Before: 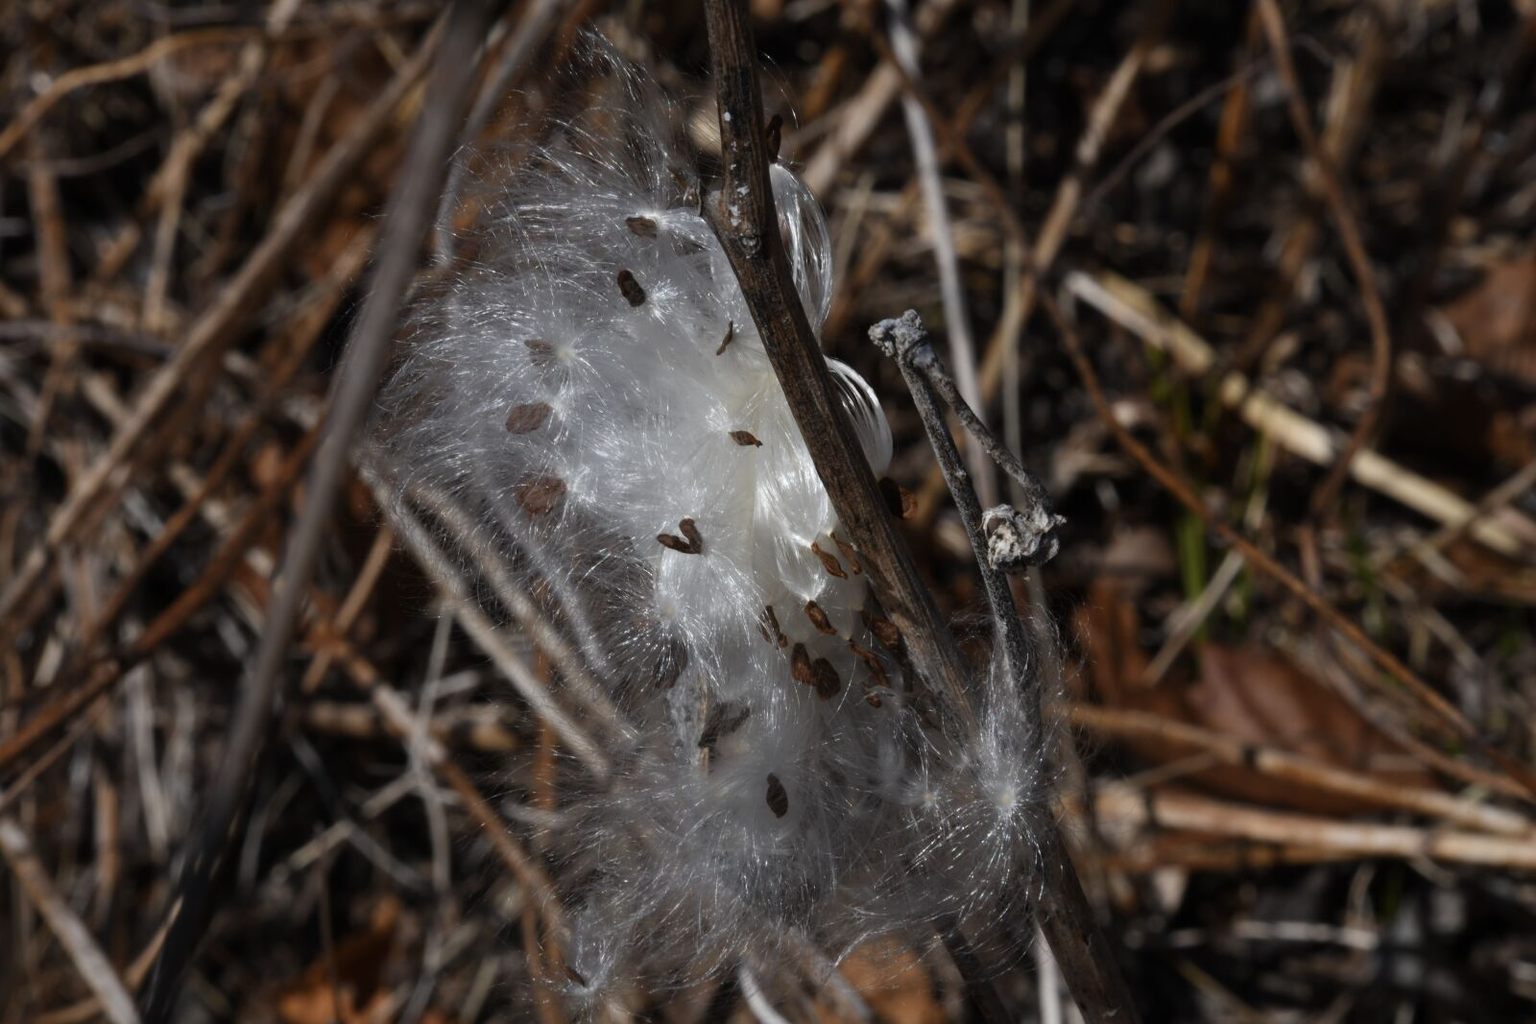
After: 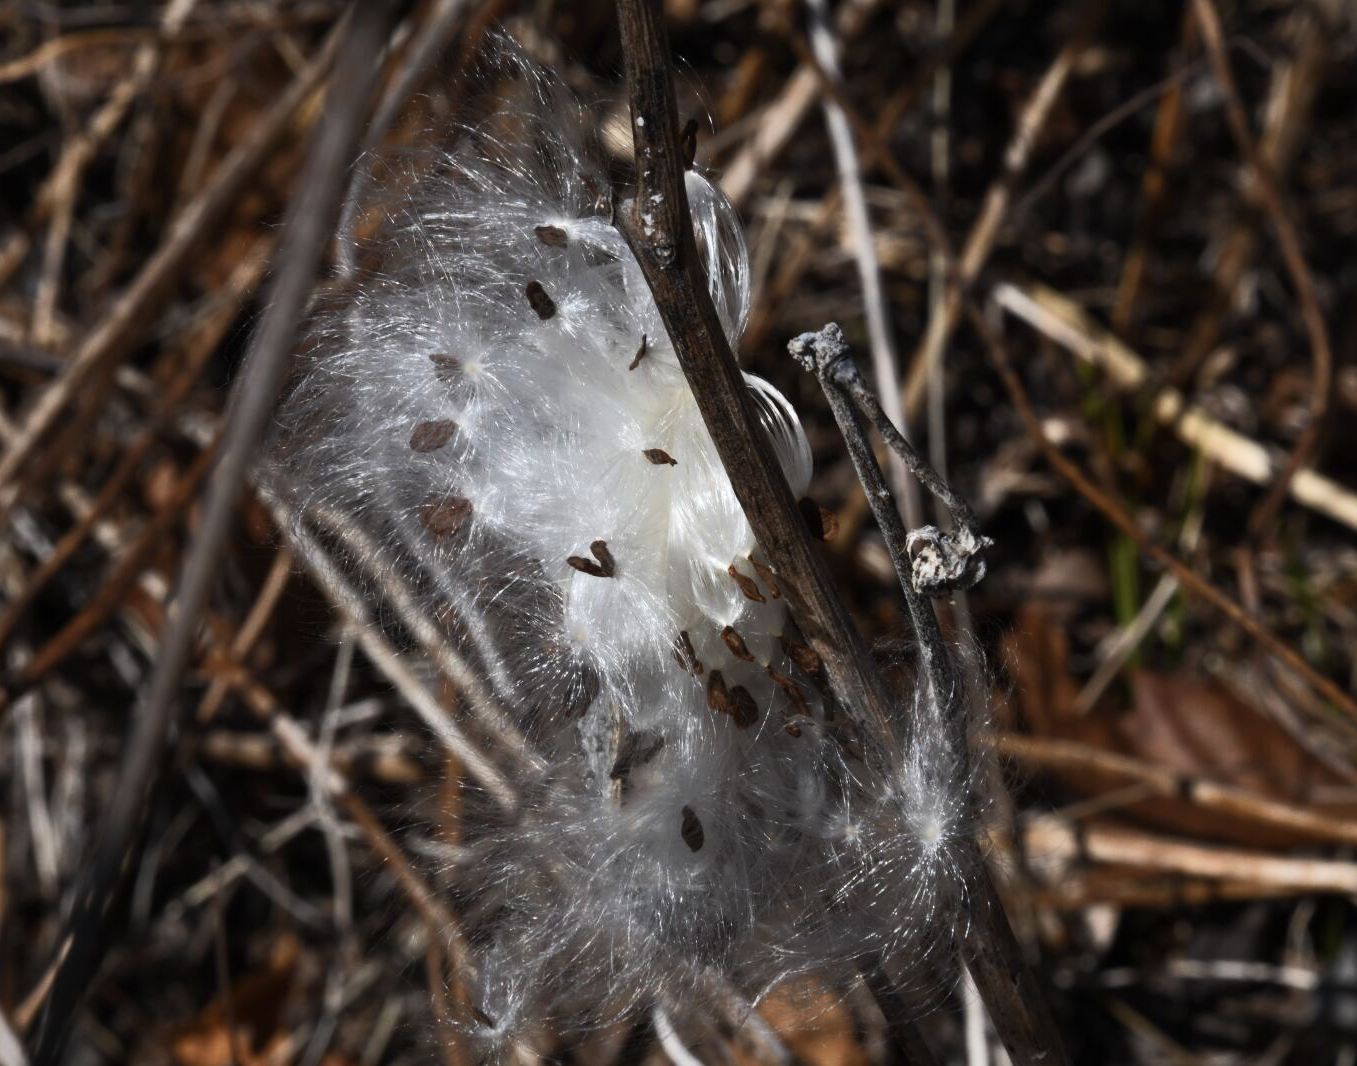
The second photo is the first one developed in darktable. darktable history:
crop: left 7.374%, right 7.784%
tone equalizer: -8 EV 0.004 EV, -7 EV -0.019 EV, -6 EV 0.026 EV, -5 EV 0.039 EV, -4 EV 0.276 EV, -3 EV 0.633 EV, -2 EV 0.575 EV, -1 EV 0.202 EV, +0 EV 0.038 EV, edges refinement/feathering 500, mask exposure compensation -1.57 EV, preserve details no
